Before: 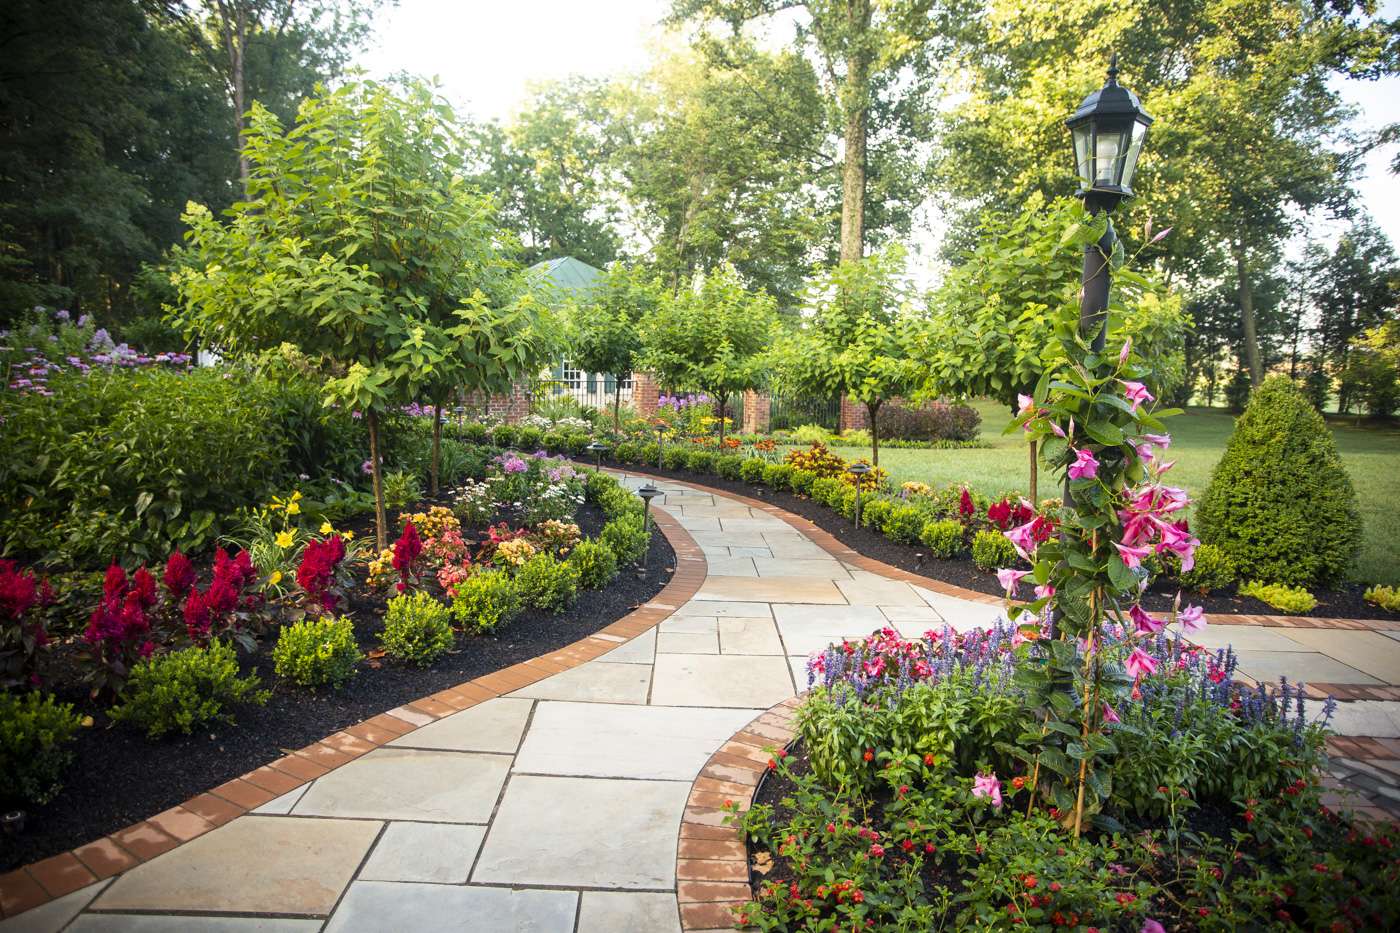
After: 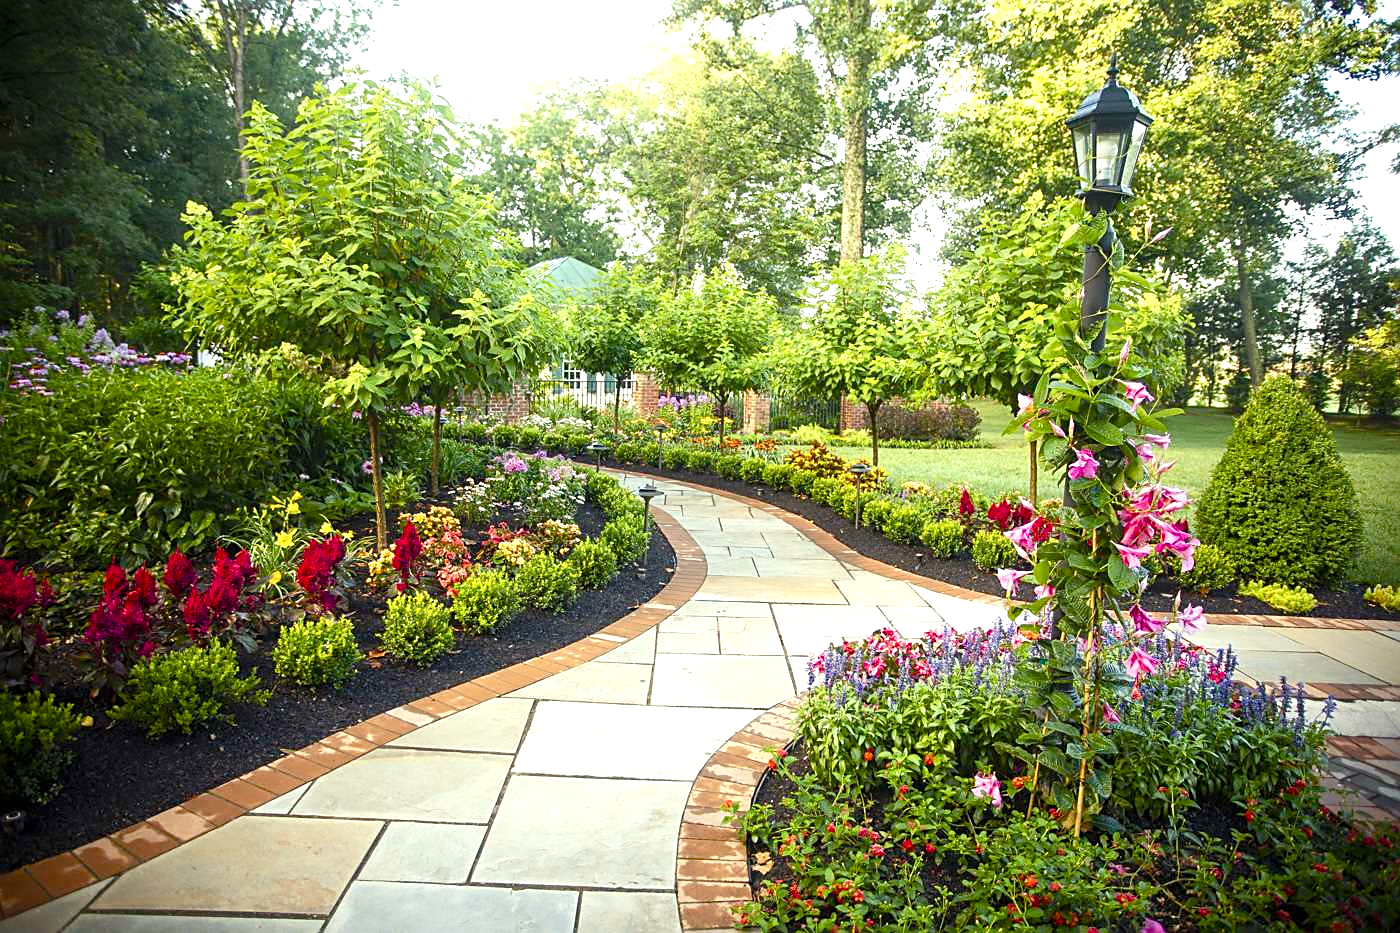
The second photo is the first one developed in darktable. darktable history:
exposure: black level correction 0, exposure 0.5 EV, compensate highlight preservation false
sharpen: on, module defaults
color correction: highlights a* -4.73, highlights b* 5.06, saturation 0.97
color balance rgb: perceptual saturation grading › global saturation 20%, perceptual saturation grading › highlights -25%, perceptual saturation grading › shadows 50%
